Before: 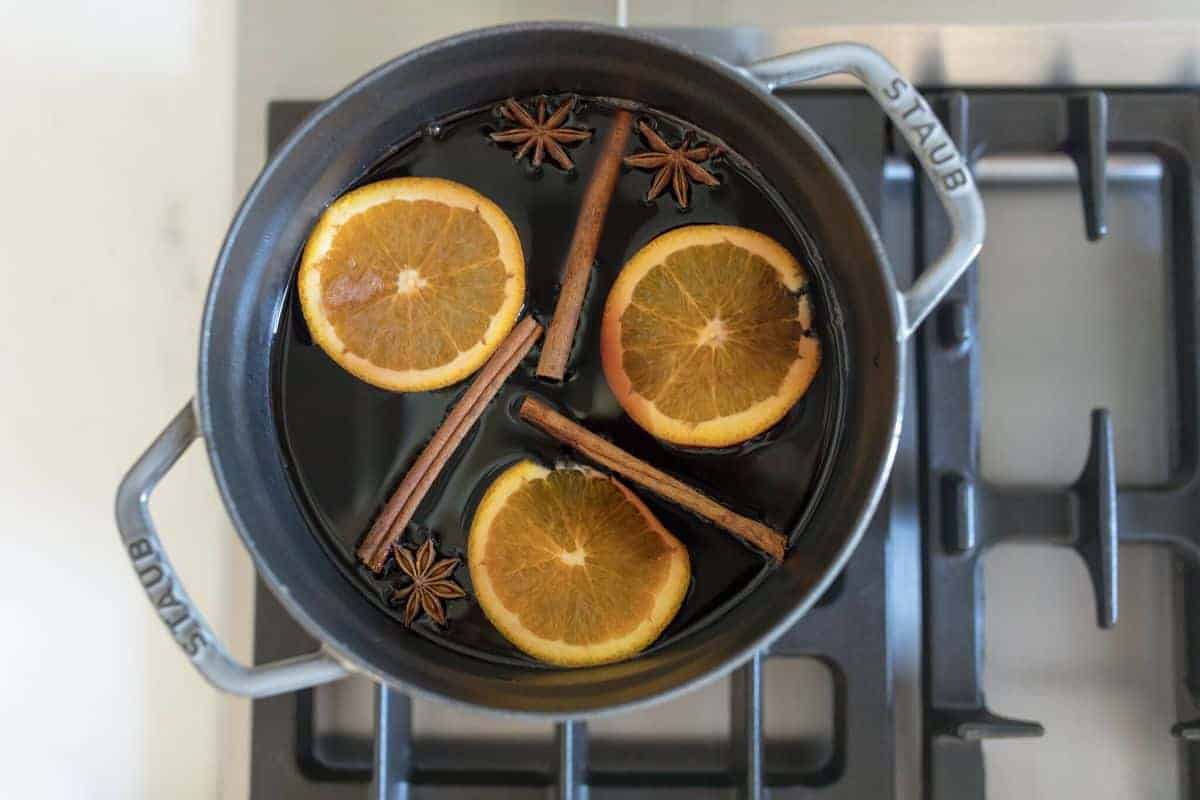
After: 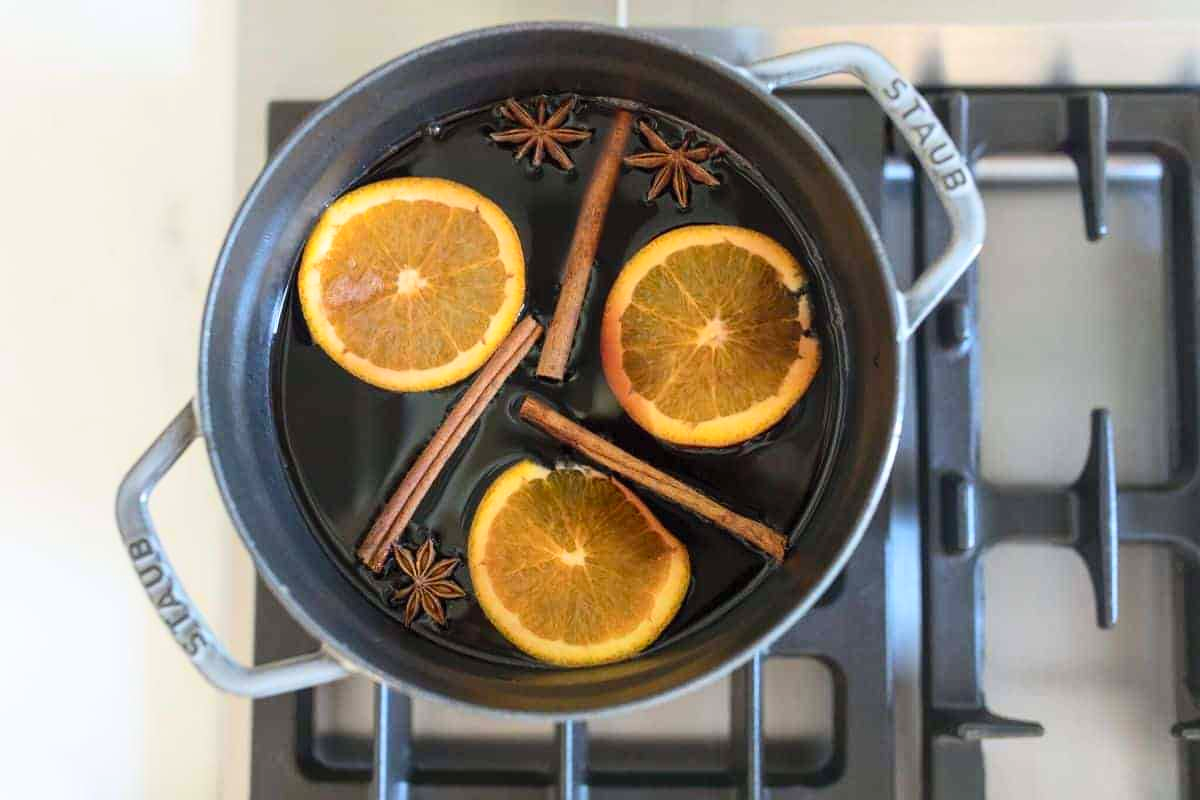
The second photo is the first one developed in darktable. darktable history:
contrast brightness saturation: contrast 0.2, brightness 0.16, saturation 0.227
